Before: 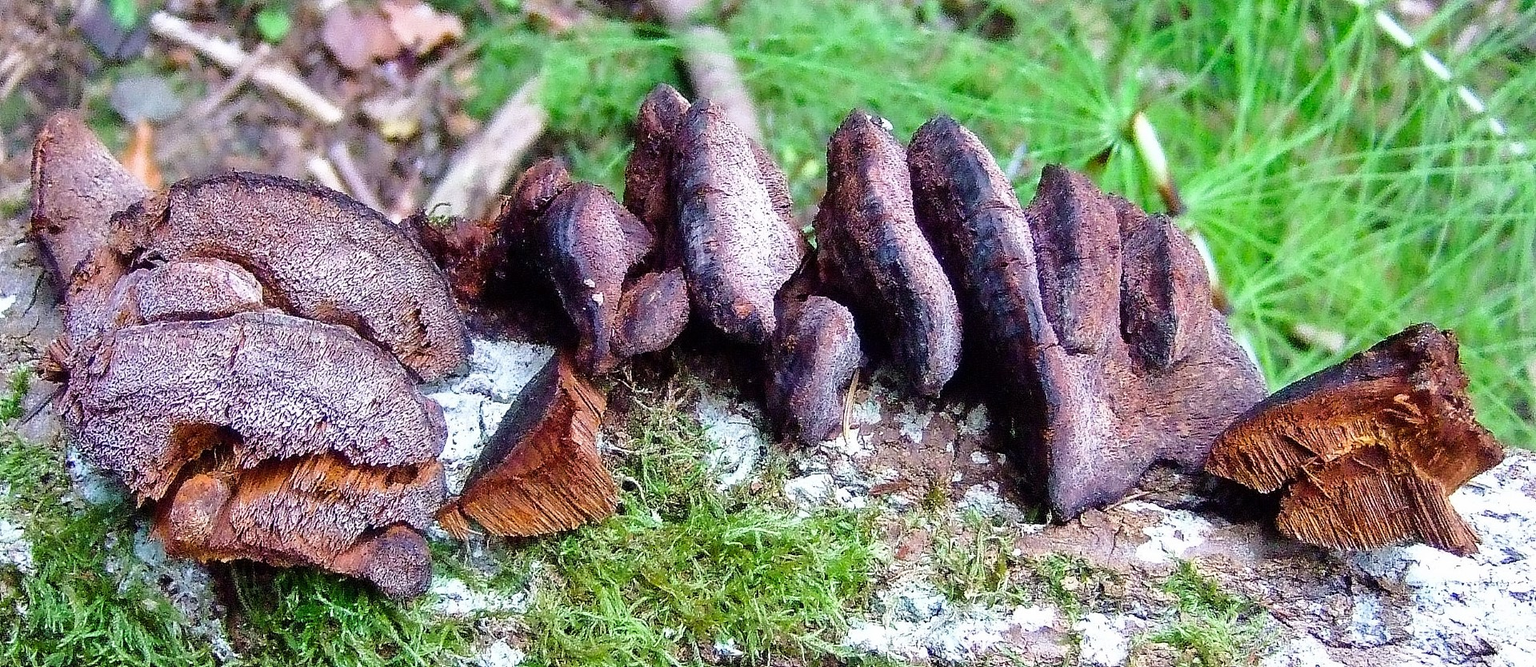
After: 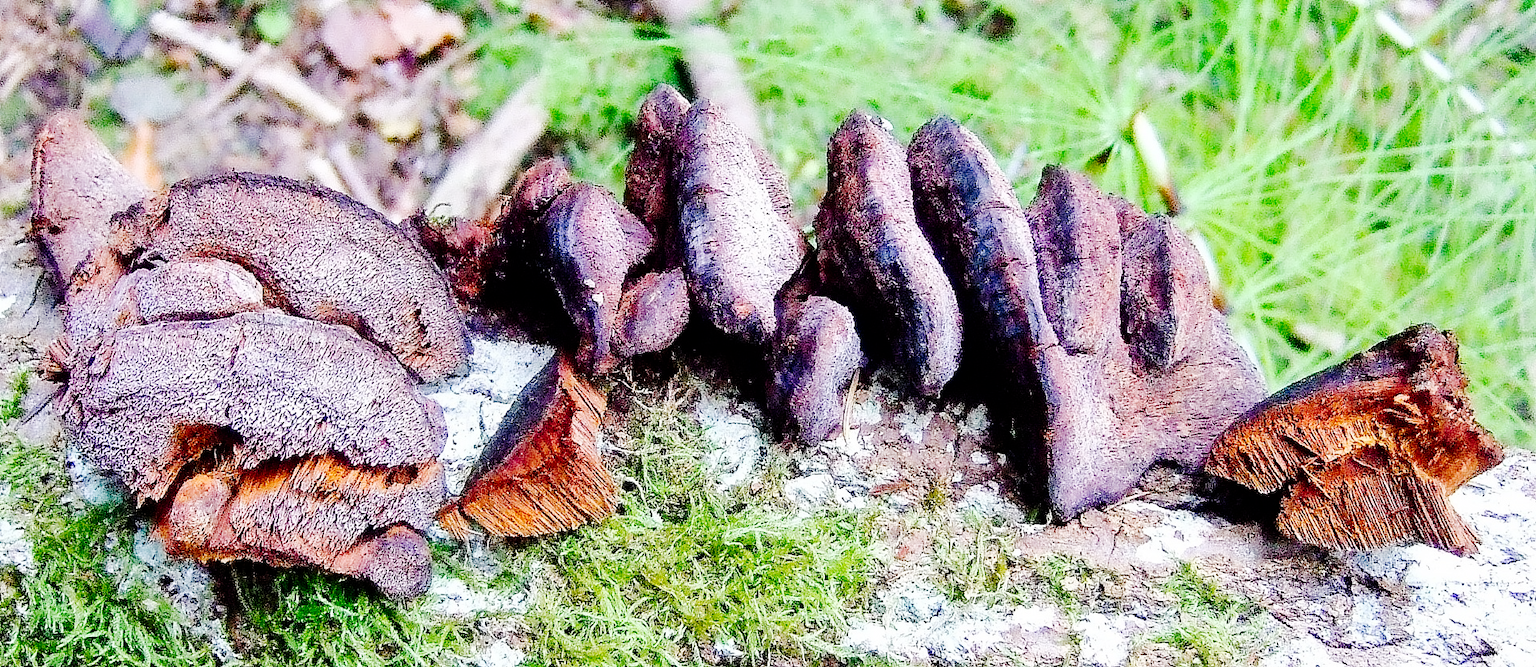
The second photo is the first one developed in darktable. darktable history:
tone curve: curves: ch0 [(0, 0) (0.004, 0) (0.133, 0.071) (0.341, 0.453) (0.839, 0.922) (1, 1)], preserve colors none
